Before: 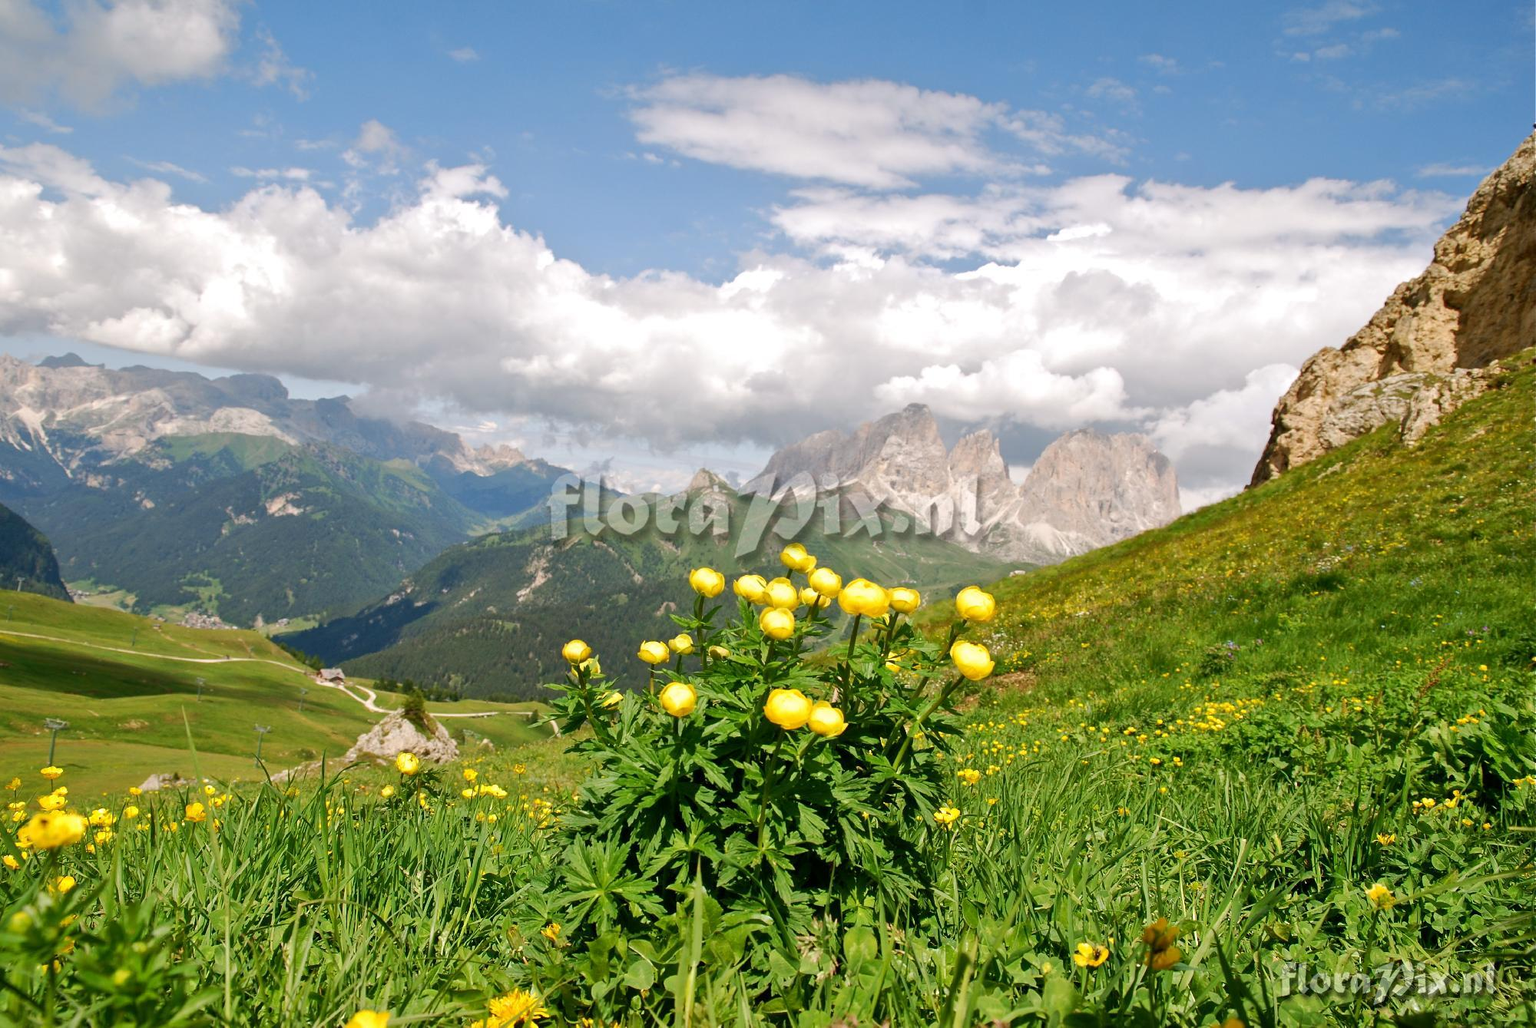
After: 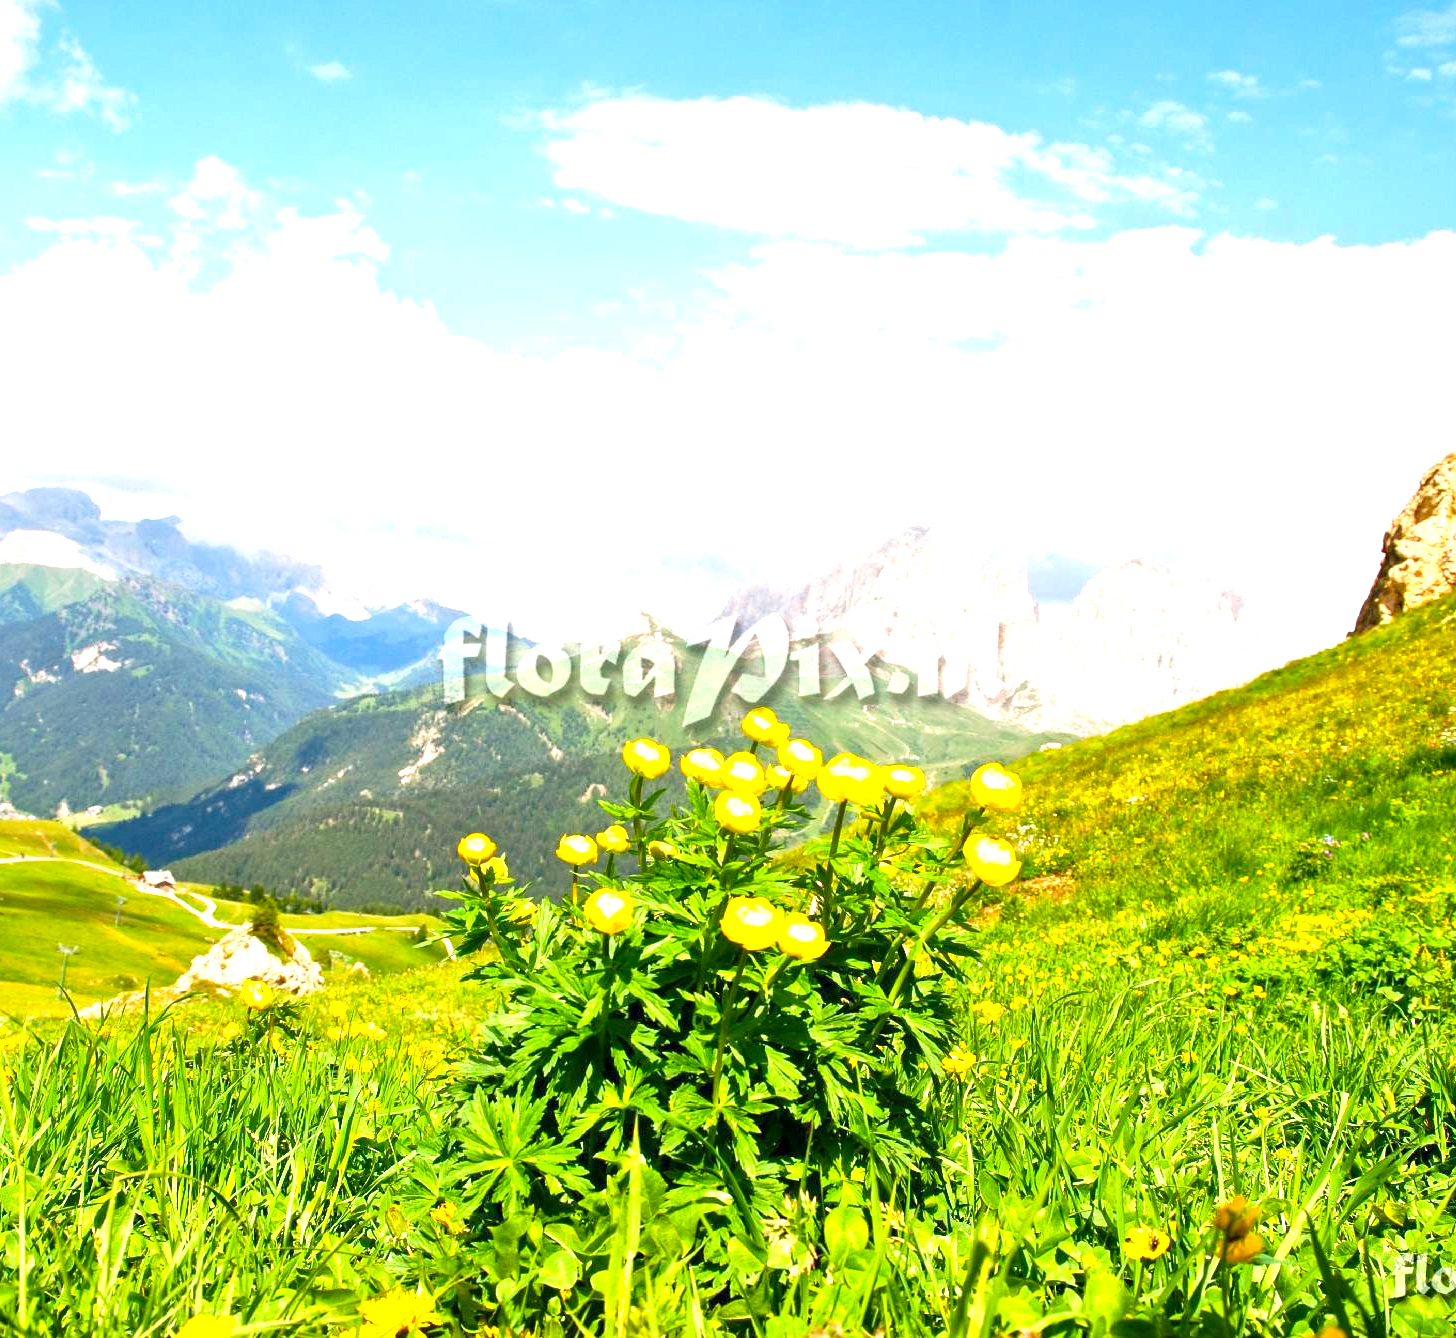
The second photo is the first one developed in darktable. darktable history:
crop: left 13.745%, right 13.407%
exposure: black level correction 0, exposure 1.464 EV, compensate highlight preservation false
color balance rgb: perceptual saturation grading › global saturation 25.614%
local contrast: highlights 102%, shadows 101%, detail 119%, midtone range 0.2
